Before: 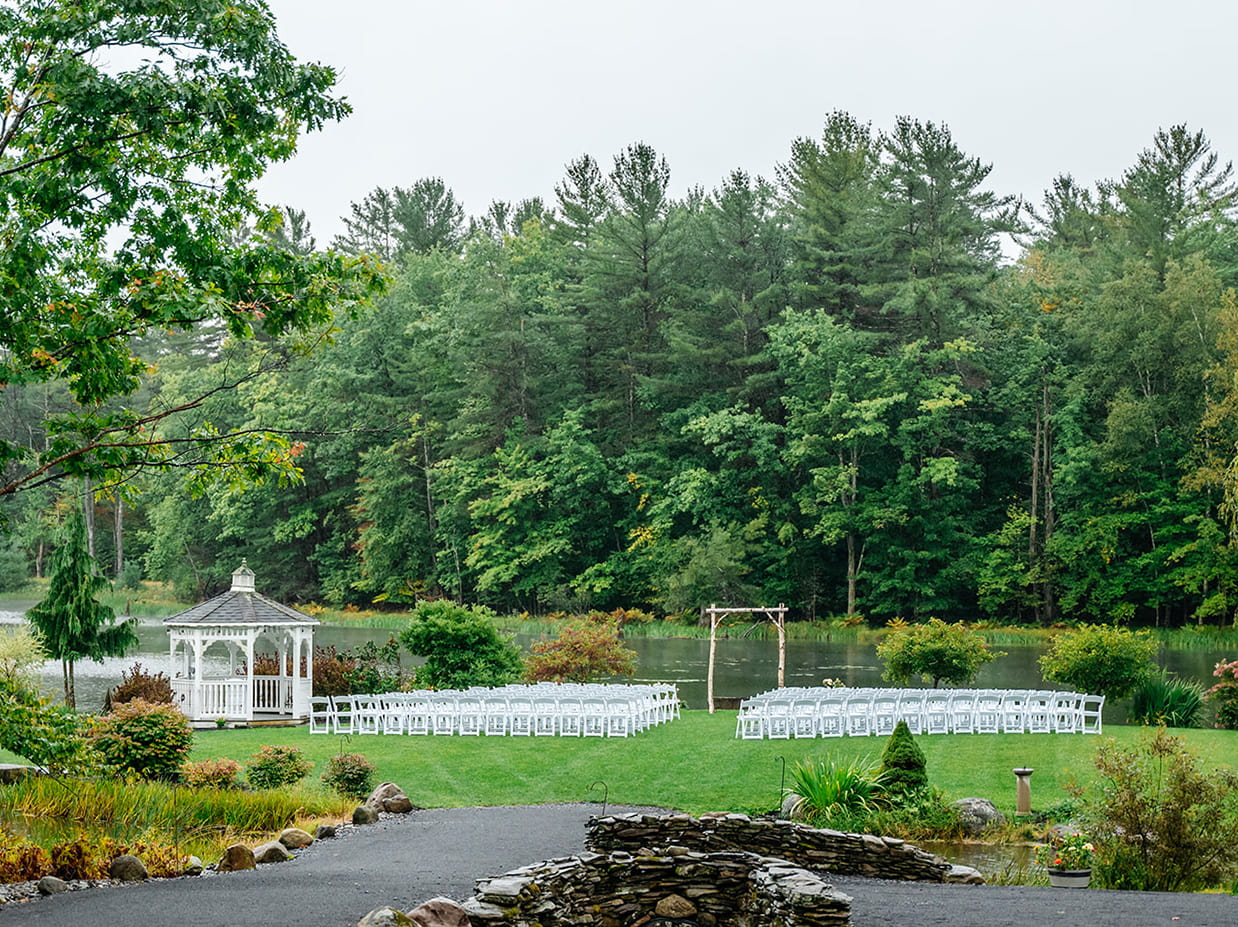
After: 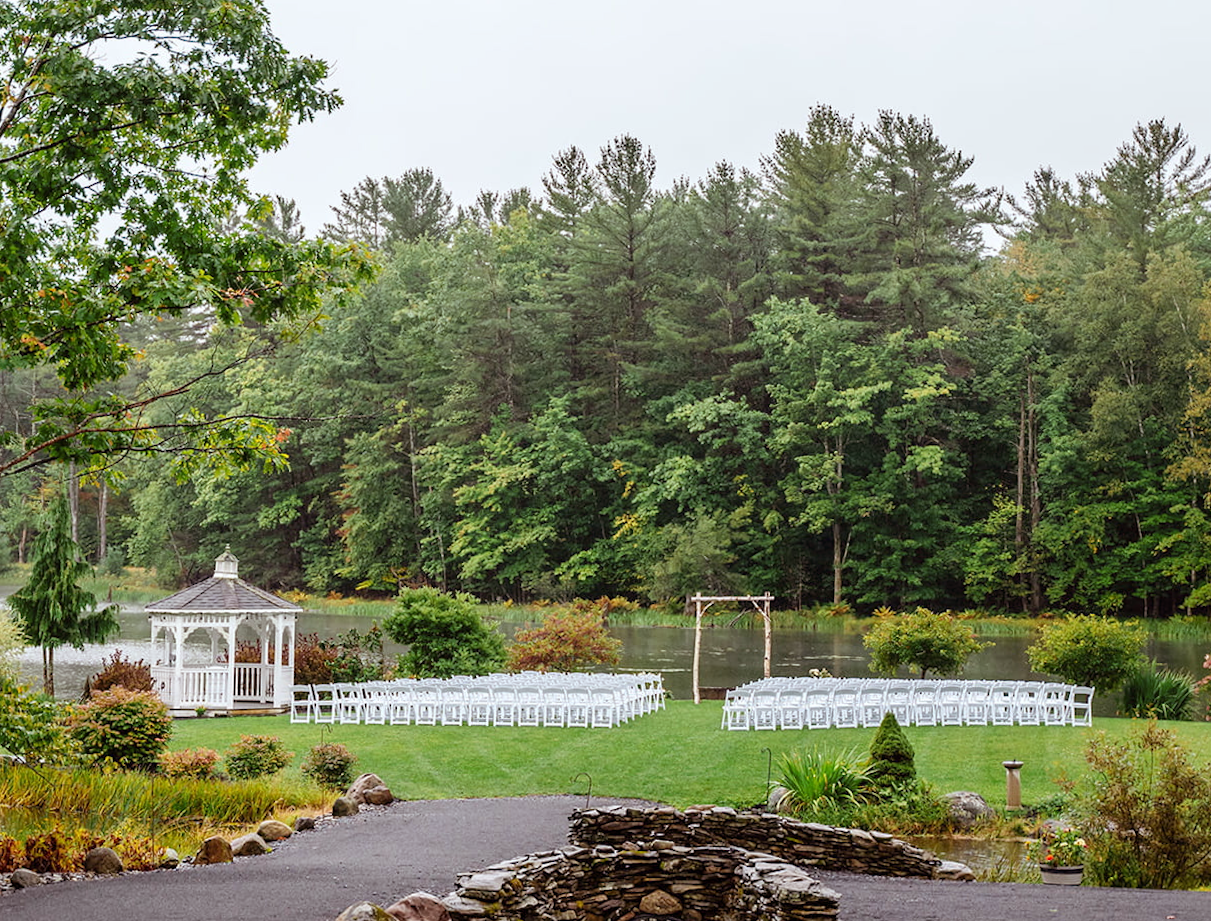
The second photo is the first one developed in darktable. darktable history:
rgb levels: mode RGB, independent channels, levels [[0, 0.474, 1], [0, 0.5, 1], [0, 0.5, 1]]
white balance: red 0.986, blue 1.01
rotate and perspective: rotation 0.226°, lens shift (vertical) -0.042, crop left 0.023, crop right 0.982, crop top 0.006, crop bottom 0.994
